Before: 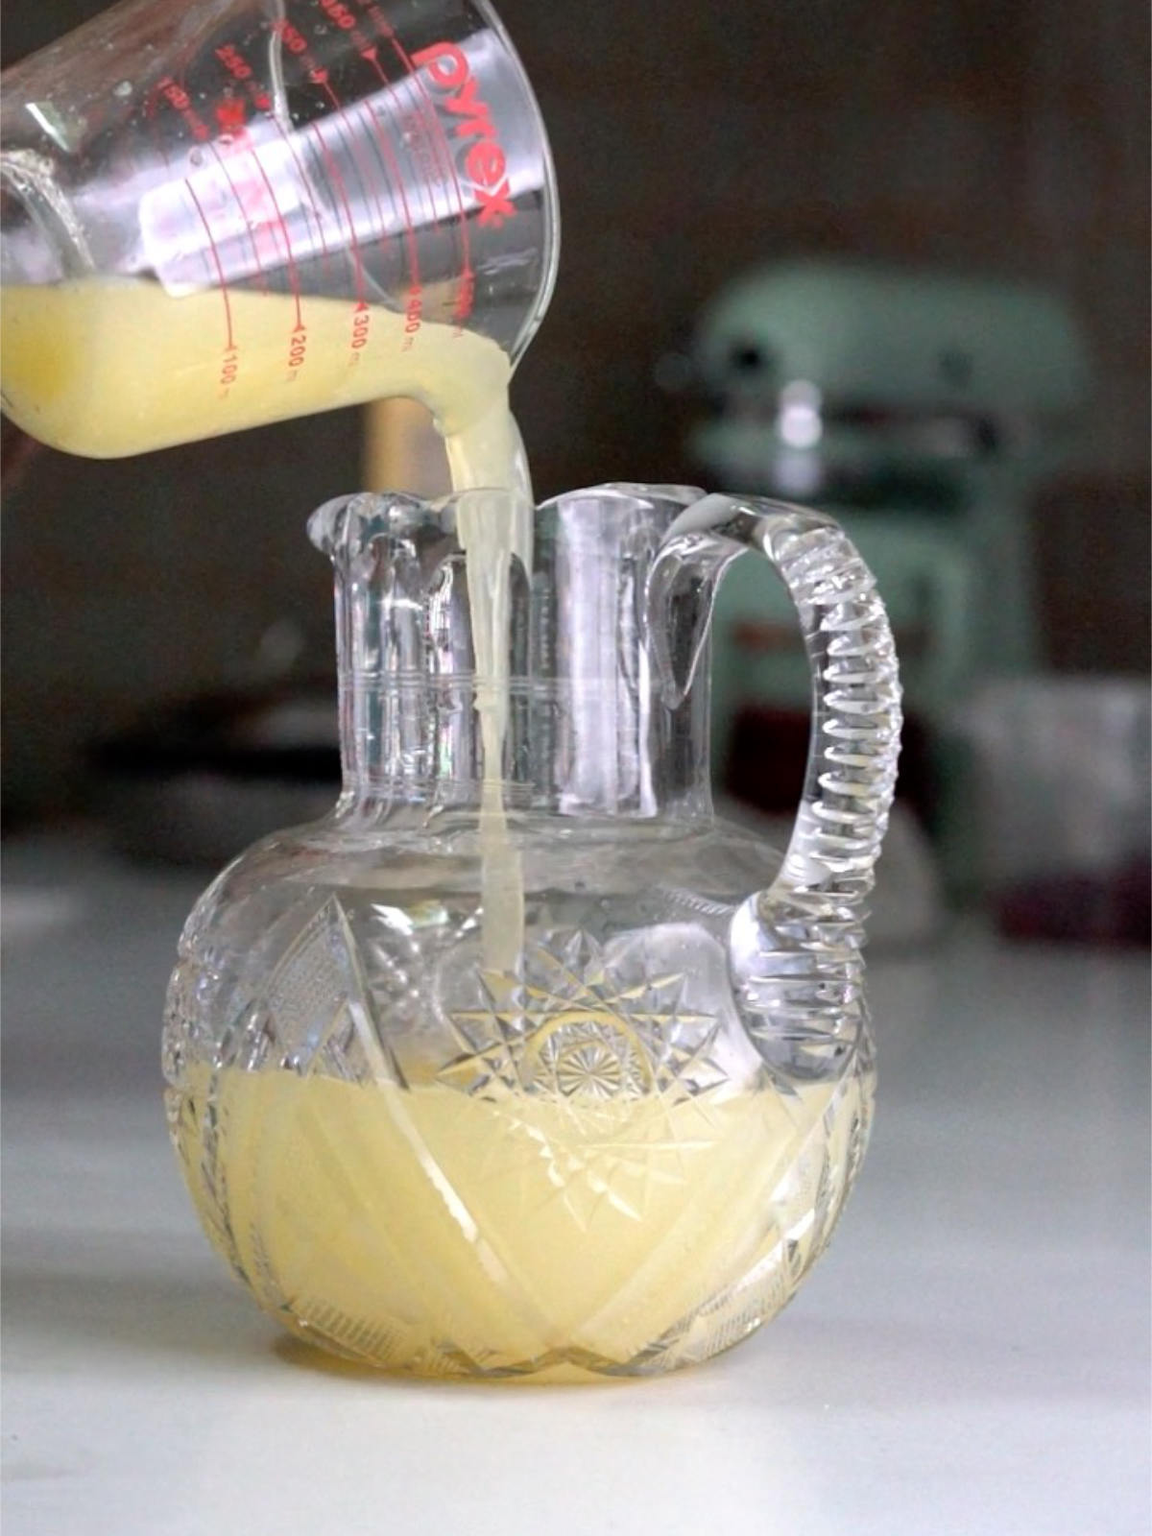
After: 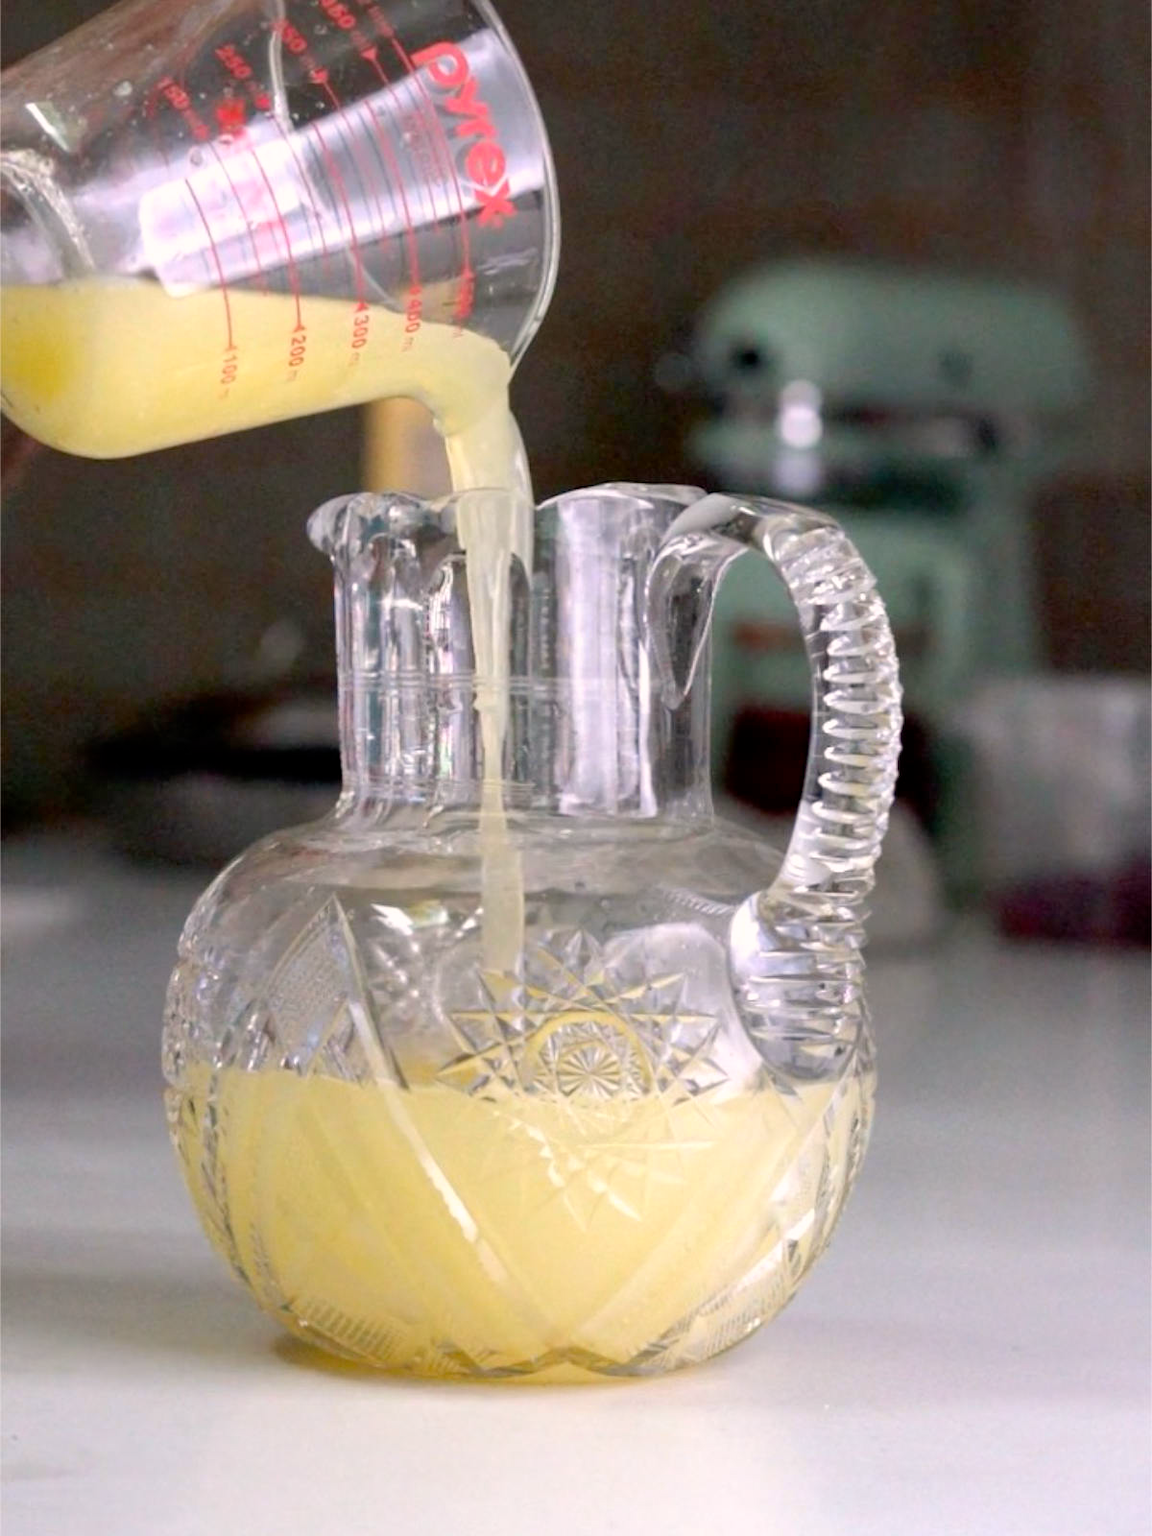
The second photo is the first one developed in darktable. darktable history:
color correction: highlights a* 3.35, highlights b* 2.16, saturation 1.23
